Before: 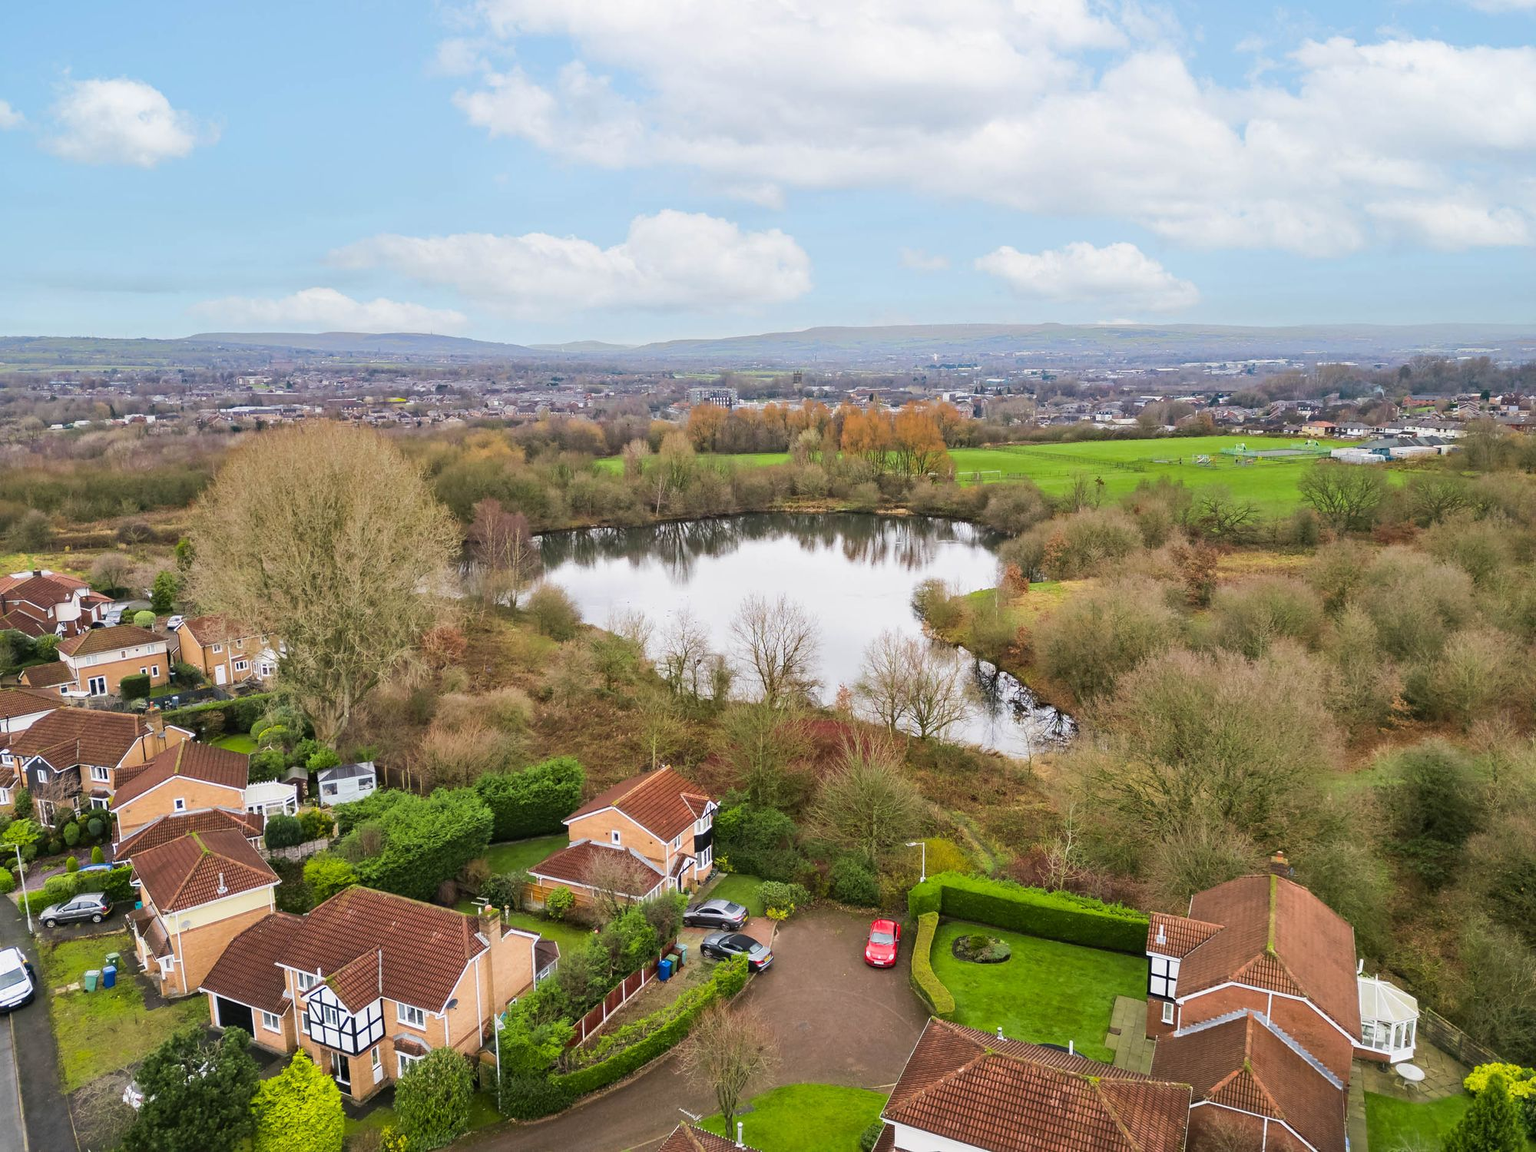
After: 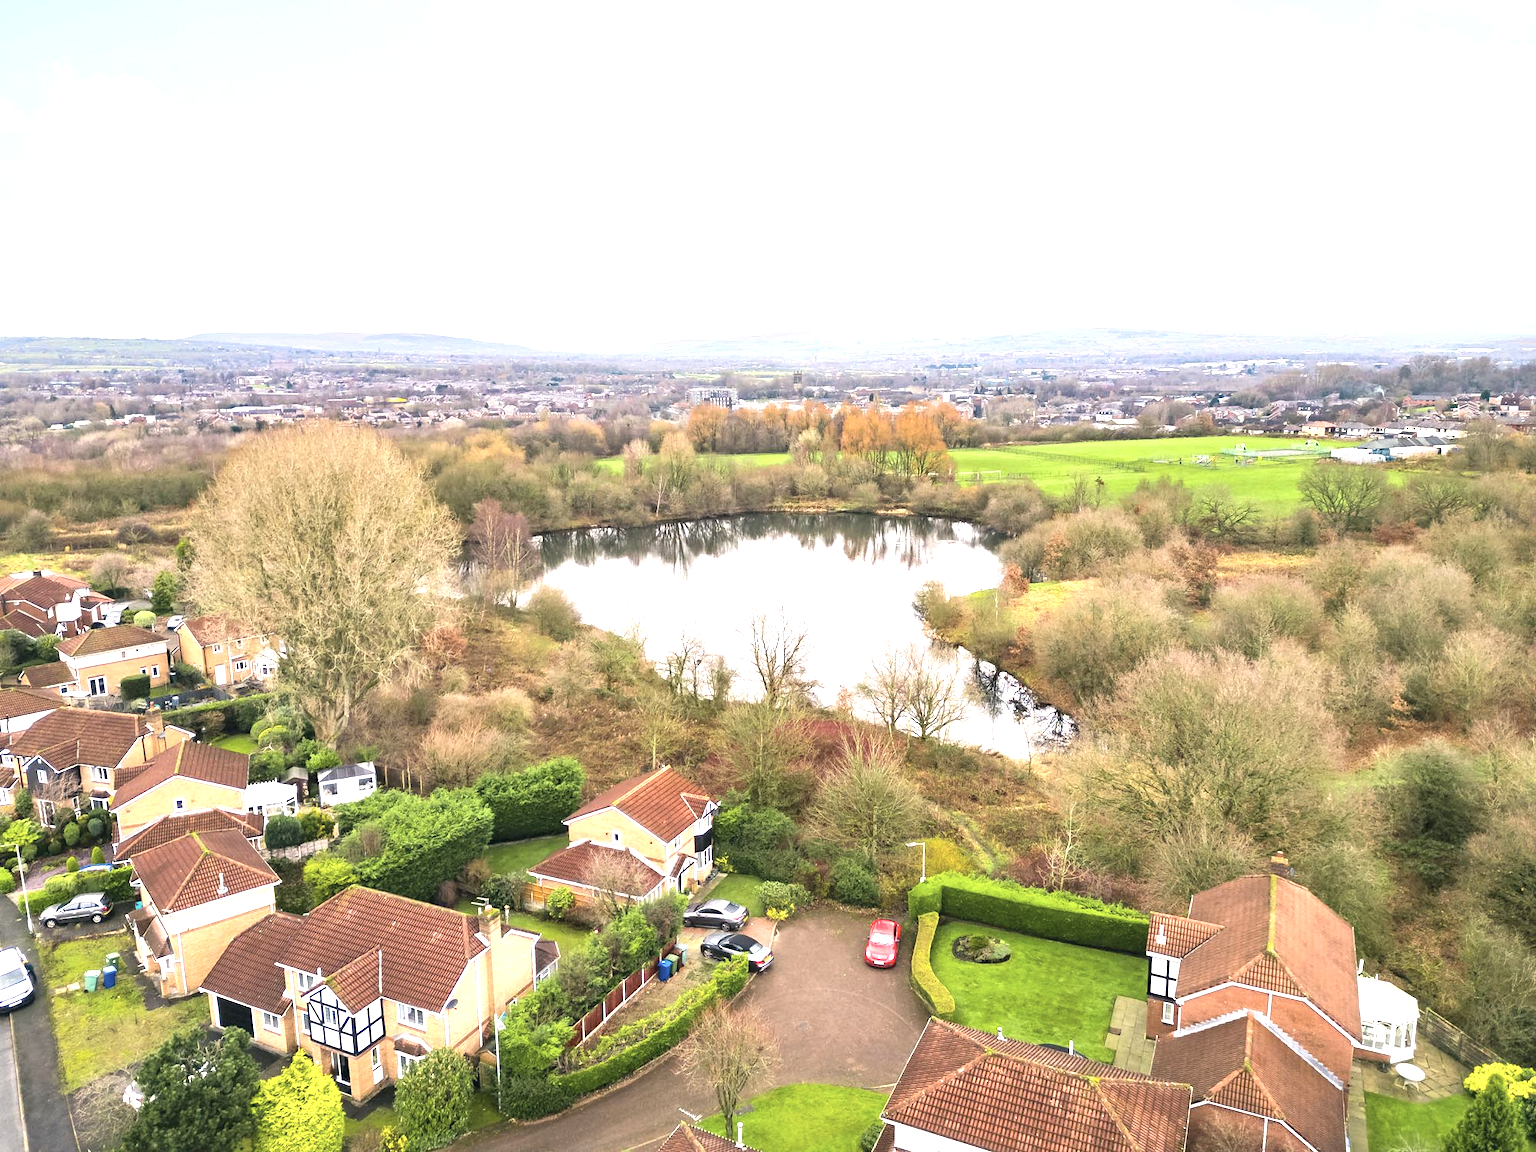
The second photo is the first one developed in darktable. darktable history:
exposure: black level correction 0, exposure 1.199 EV, compensate highlight preservation false
color correction: highlights a* 2.75, highlights b* 5.01, shadows a* -1.84, shadows b* -4.93, saturation 0.805
